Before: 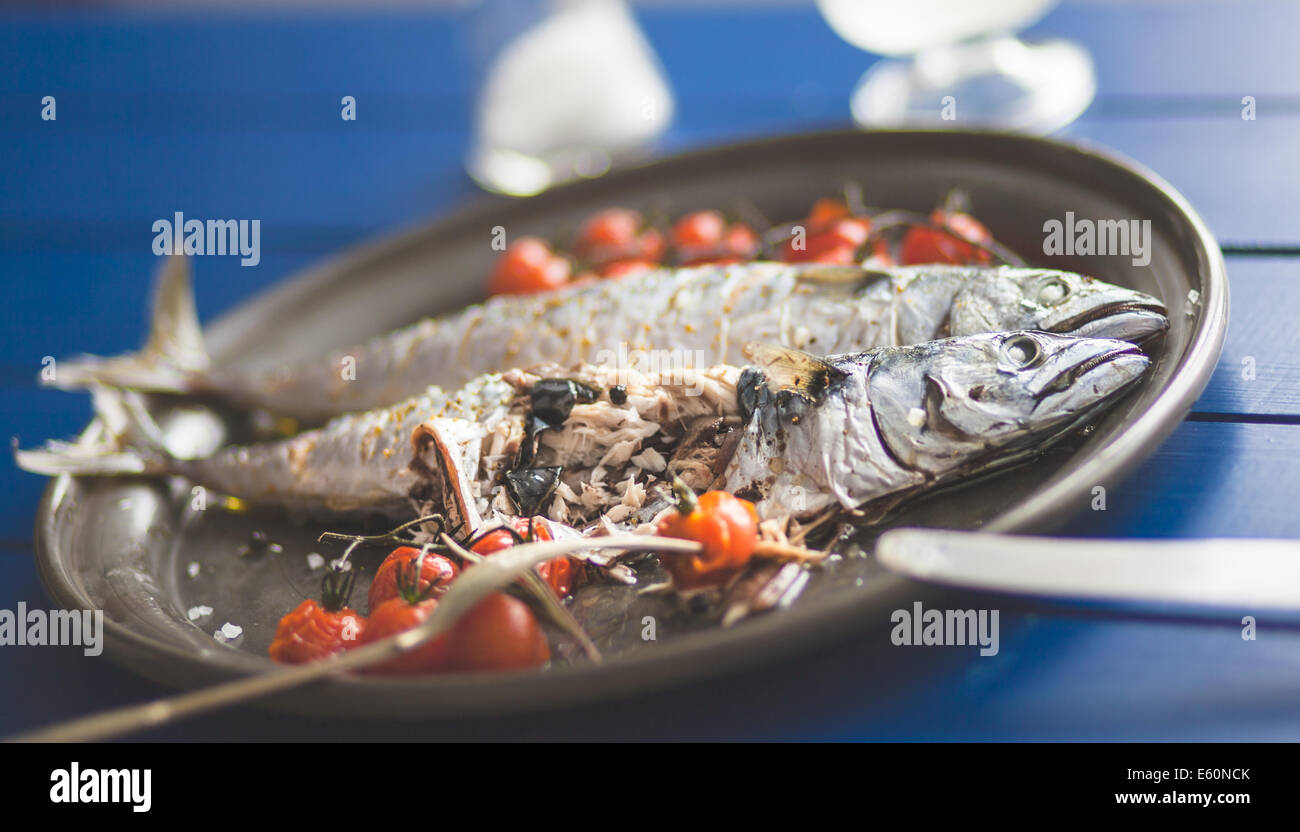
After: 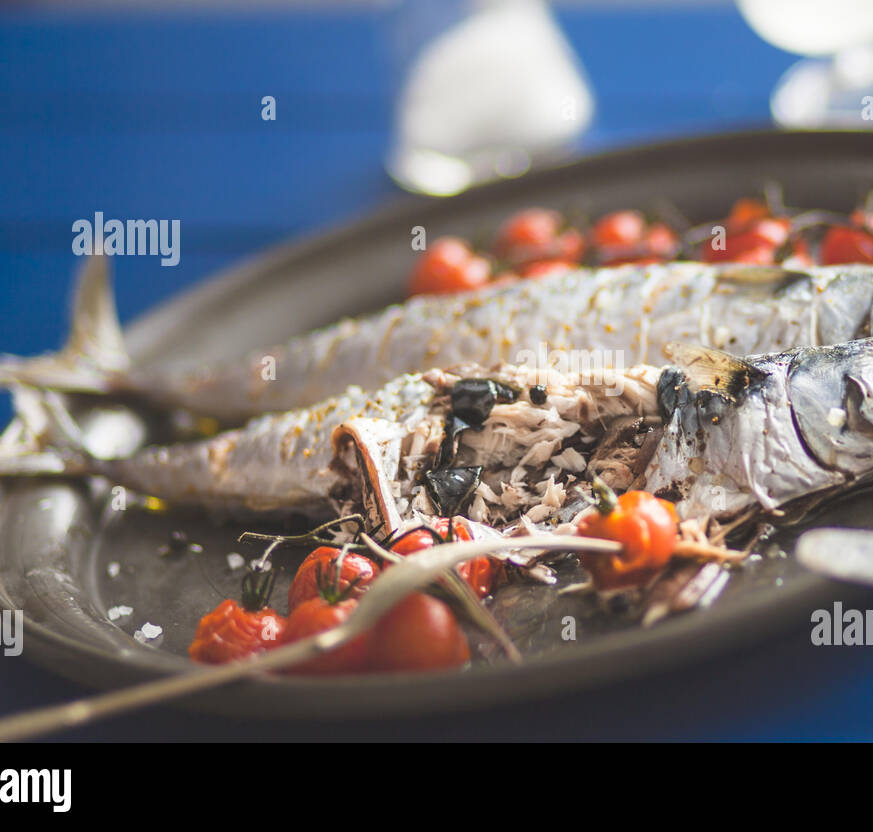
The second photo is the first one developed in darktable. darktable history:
crop and rotate: left 6.197%, right 26.579%
